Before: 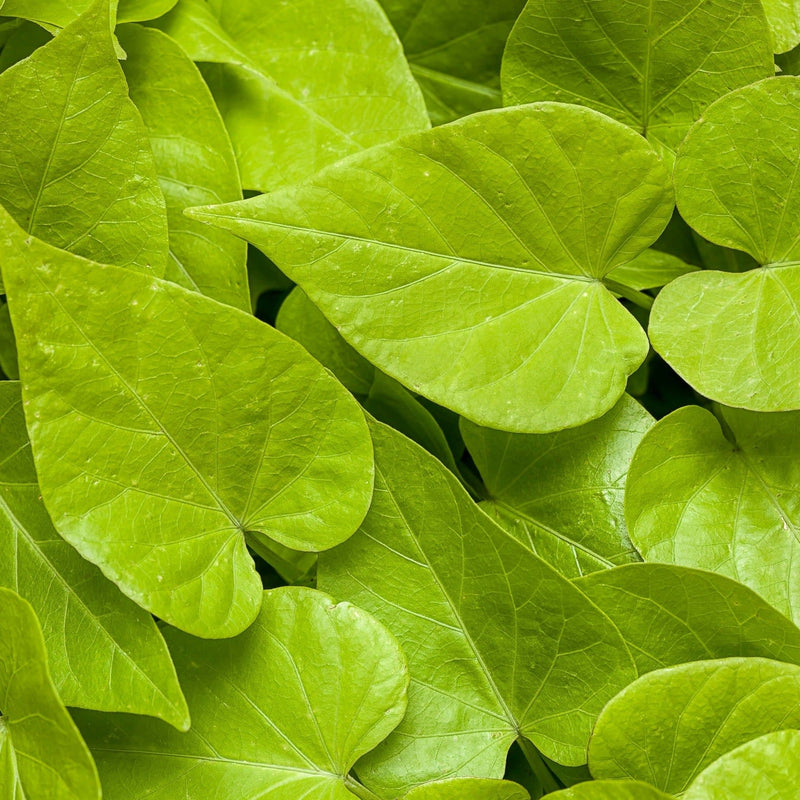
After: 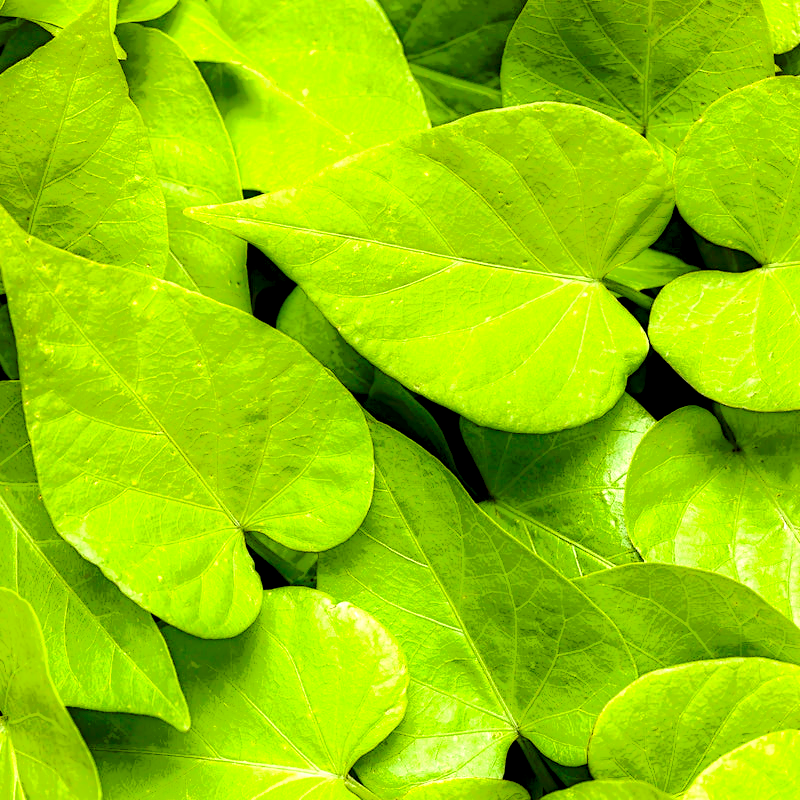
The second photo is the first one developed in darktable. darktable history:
contrast brightness saturation: contrast 0.2, brightness 0.16, saturation 0.22
exposure: black level correction 0.008, exposure 0.979 EV, compensate highlight preservation false
haze removal: compatibility mode true, adaptive false
local contrast: highlights 0%, shadows 198%, detail 164%, midtone range 0.001
